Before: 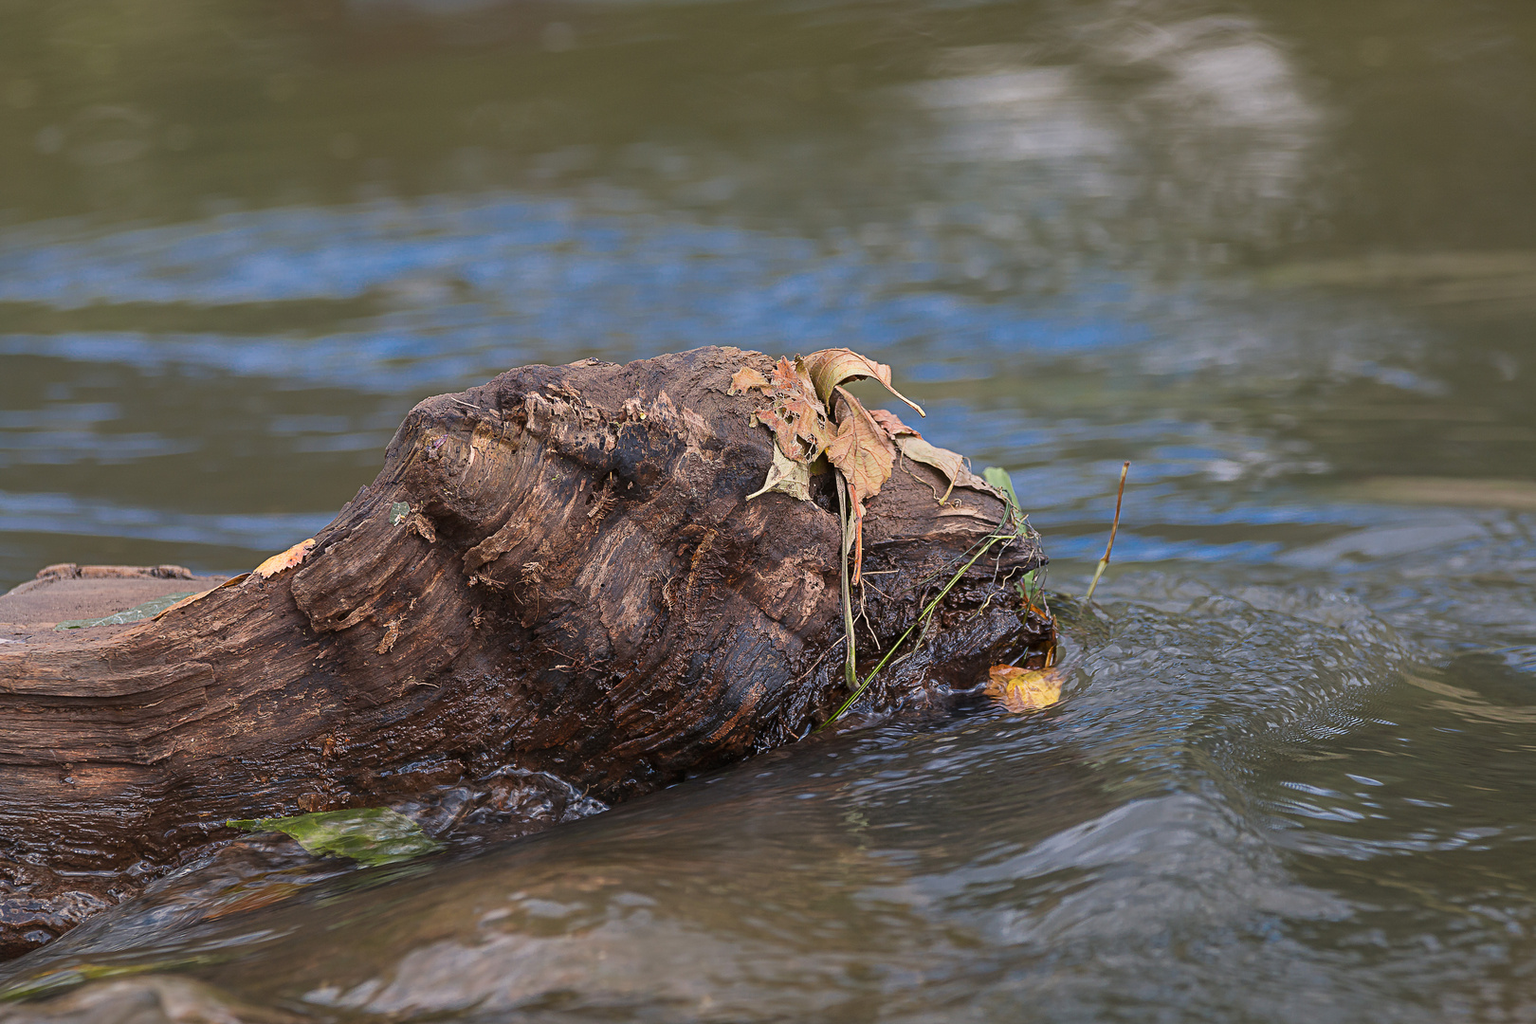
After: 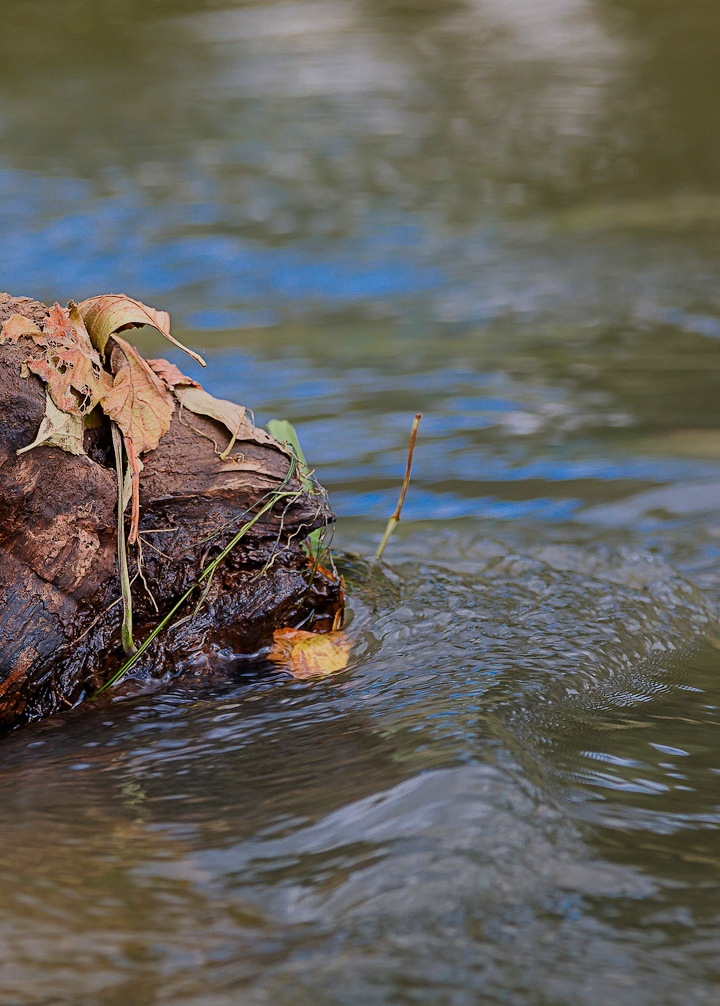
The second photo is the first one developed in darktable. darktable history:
levels: white 99.91%, levels [0, 0.445, 1]
crop: left 47.587%, top 6.822%, right 7.942%
filmic rgb: black relative exposure -7.65 EV, white relative exposure 4.56 EV, threshold 2.97 EV, hardness 3.61, color science v4 (2020), enable highlight reconstruction true
contrast brightness saturation: contrast 0.066, brightness -0.144, saturation 0.113
